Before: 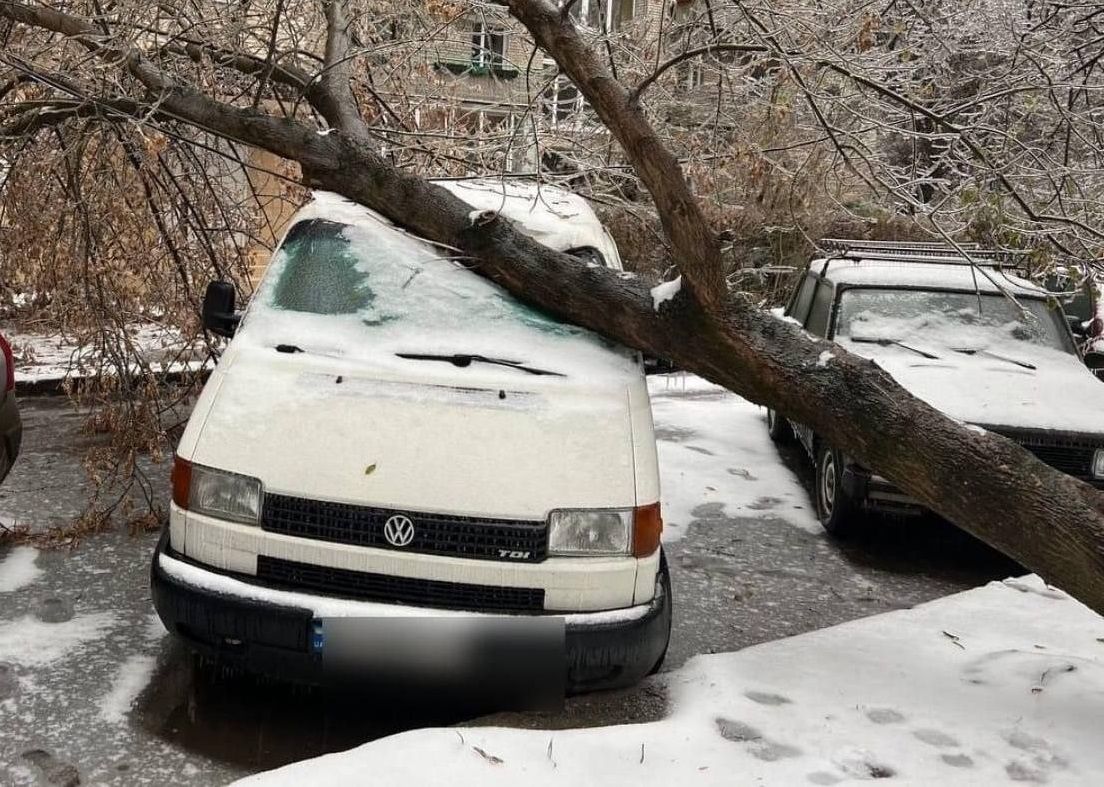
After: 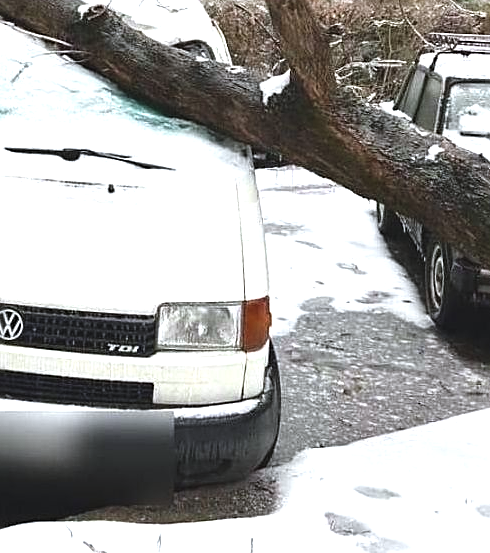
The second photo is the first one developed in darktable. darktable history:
white balance: red 0.967, blue 1.049
exposure: black level correction -0.005, exposure 1 EV, compensate highlight preservation false
crop: left 35.432%, top 26.233%, right 20.145%, bottom 3.432%
sharpen: on, module defaults
